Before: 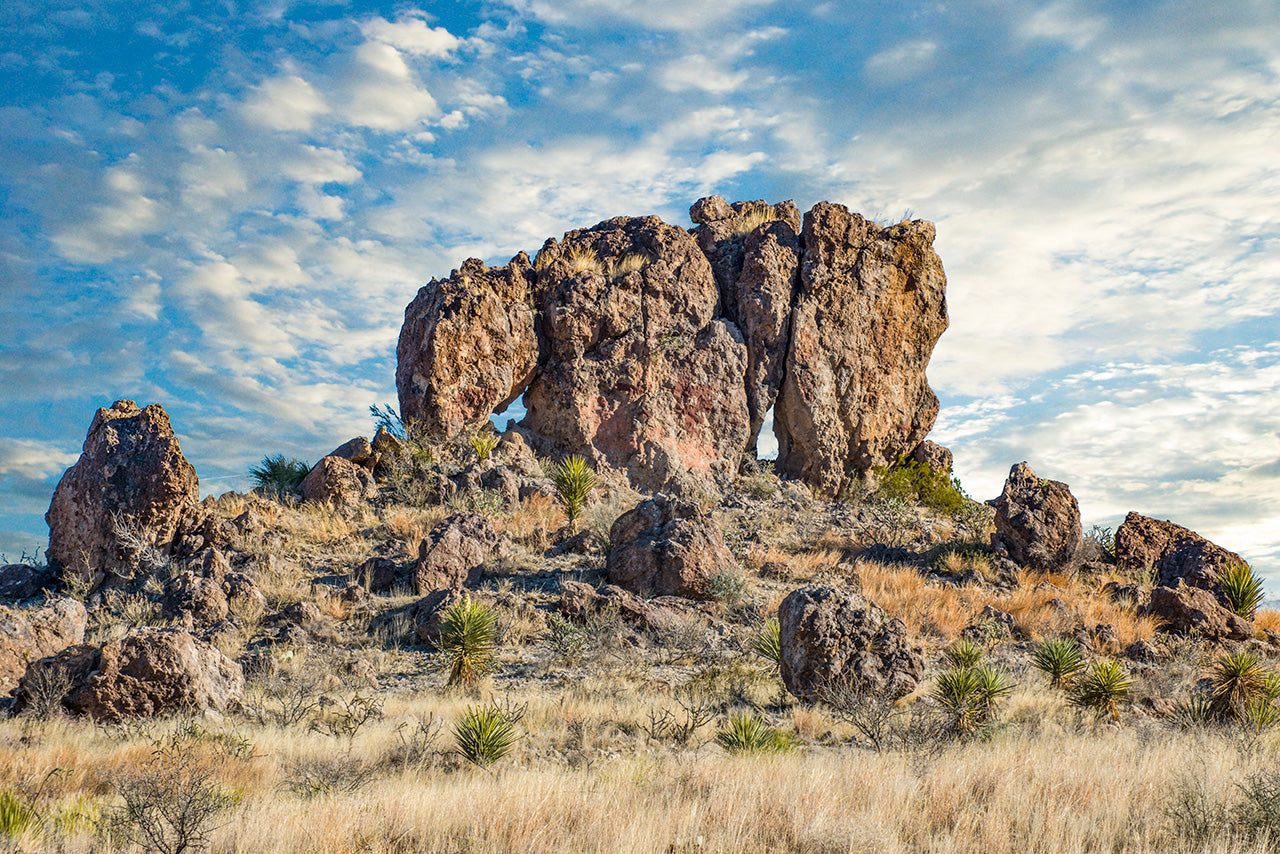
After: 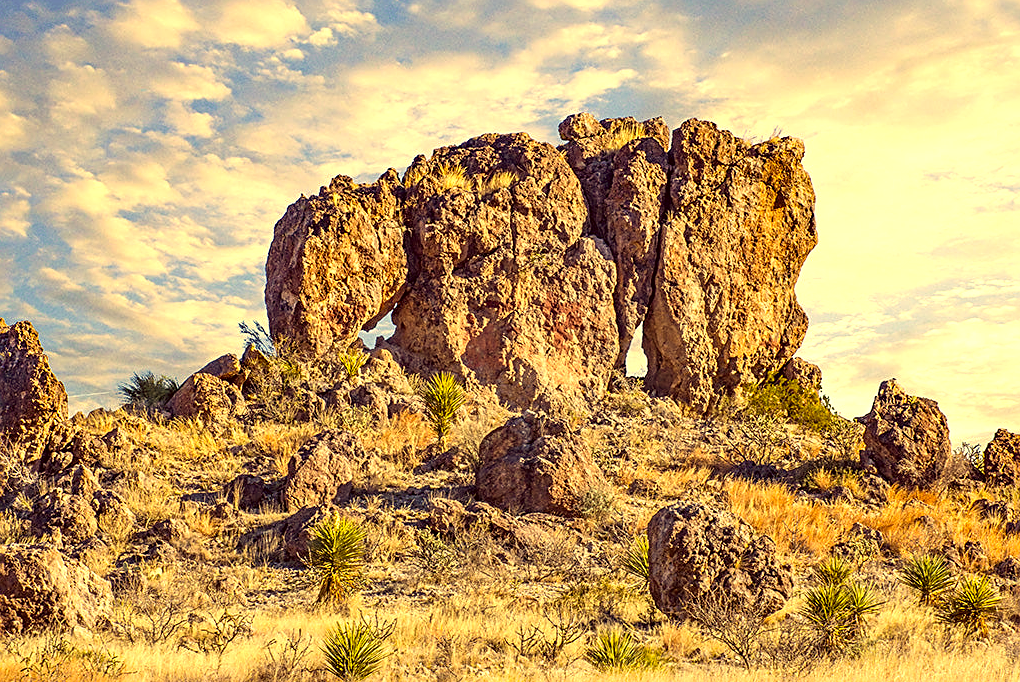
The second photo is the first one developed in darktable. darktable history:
exposure: black level correction 0.001, exposure 0.5 EV, compensate exposure bias true, compensate highlight preservation false
color correction: highlights a* 9.91, highlights b* 39.36, shadows a* 14.42, shadows b* 3.13
crop and rotate: left 10.31%, top 9.893%, right 9.97%, bottom 10.246%
sharpen: on, module defaults
